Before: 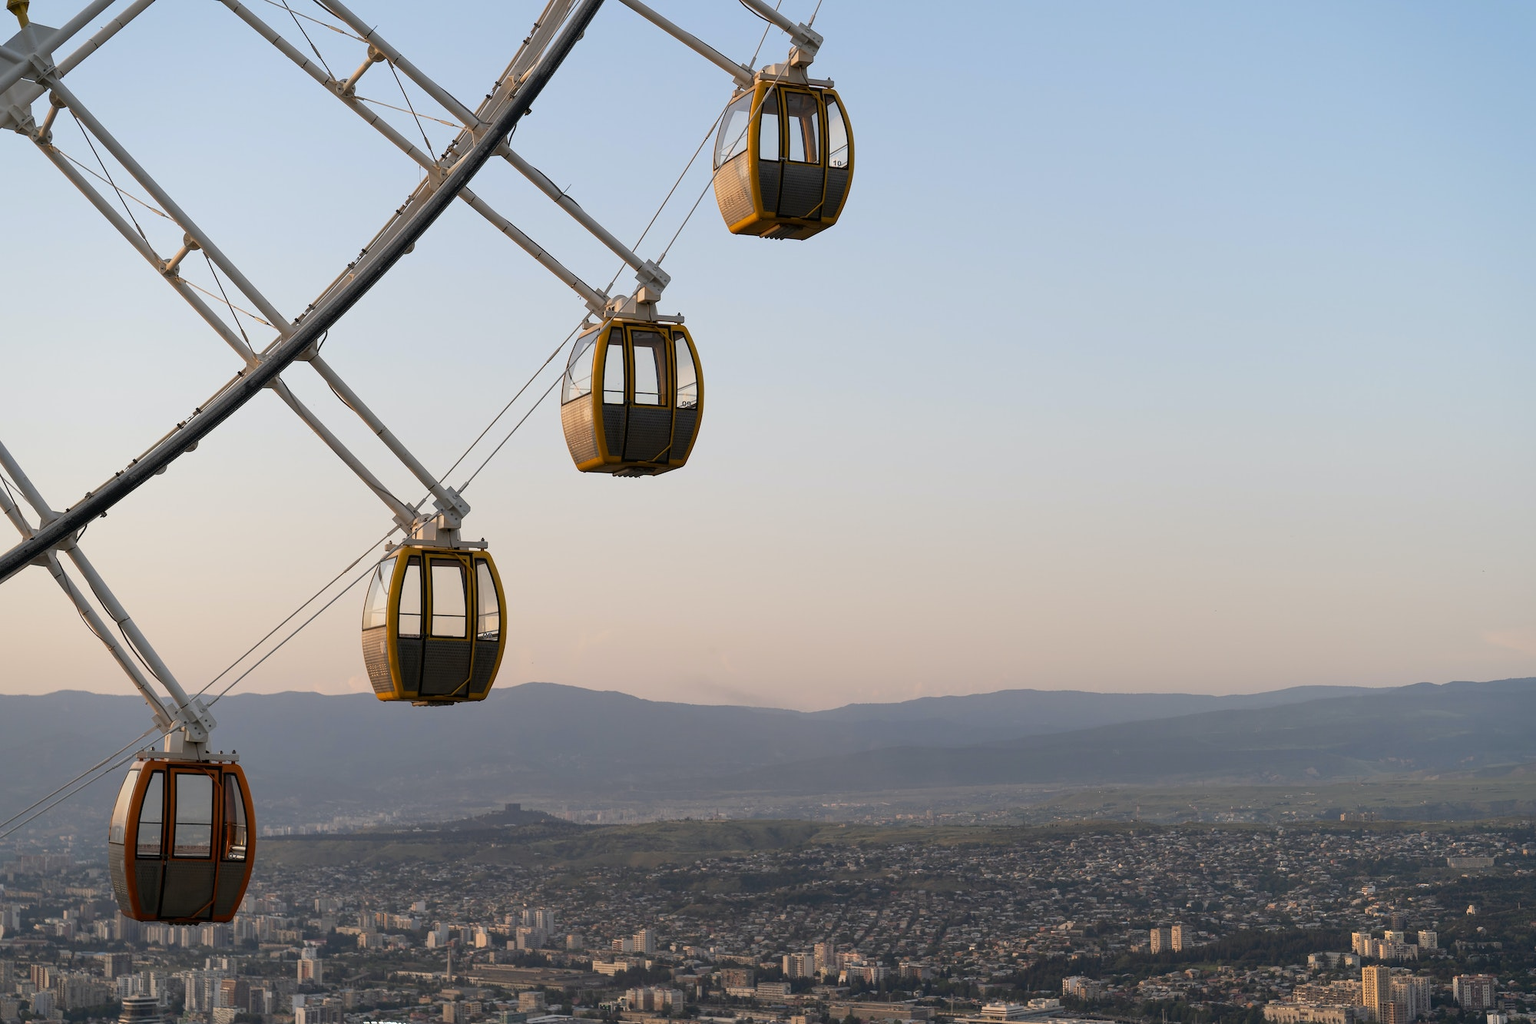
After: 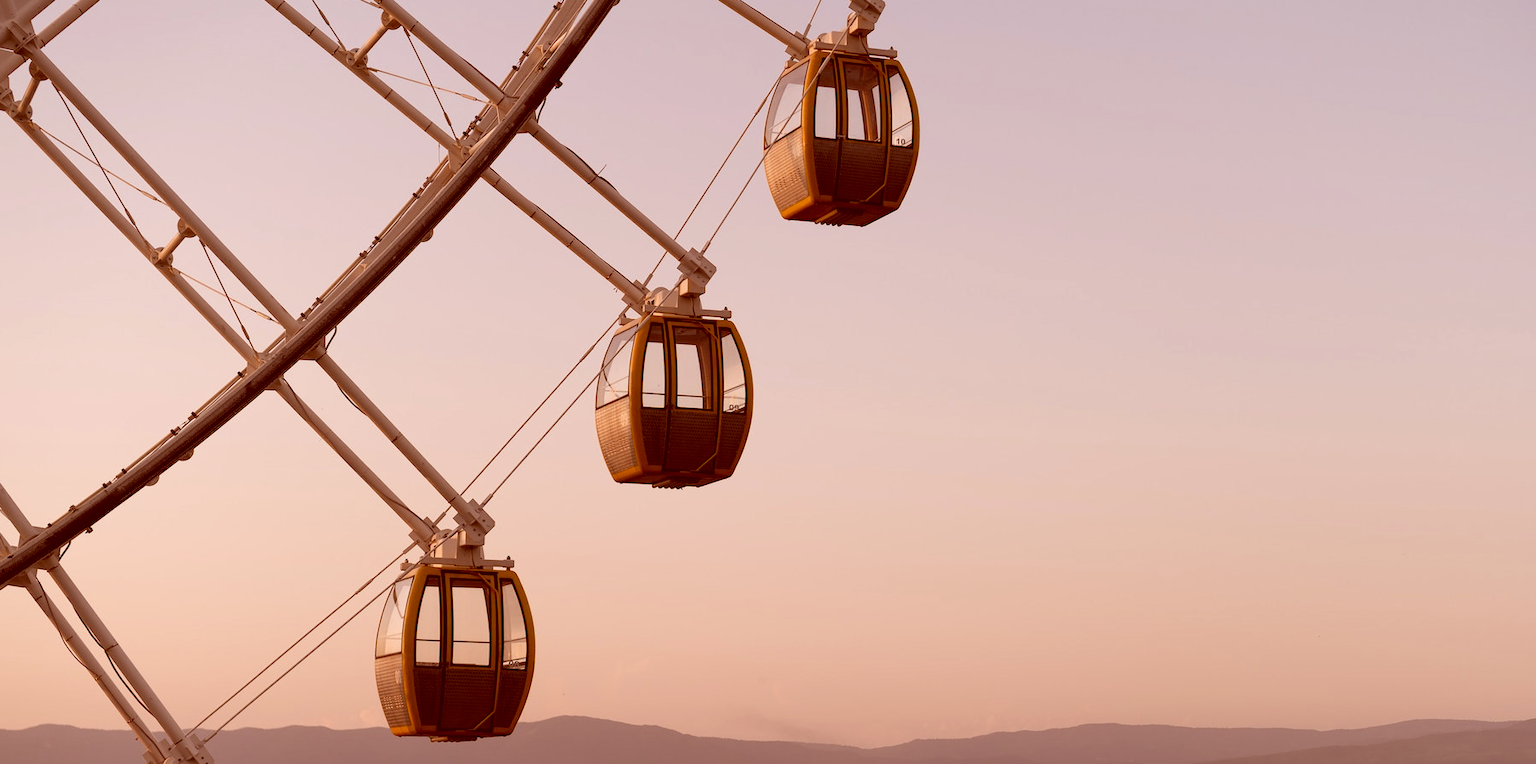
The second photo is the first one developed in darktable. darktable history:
crop: left 1.509%, top 3.452%, right 7.696%, bottom 28.452%
color correction: highlights a* 9.03, highlights b* 8.71, shadows a* 40, shadows b* 40, saturation 0.8
